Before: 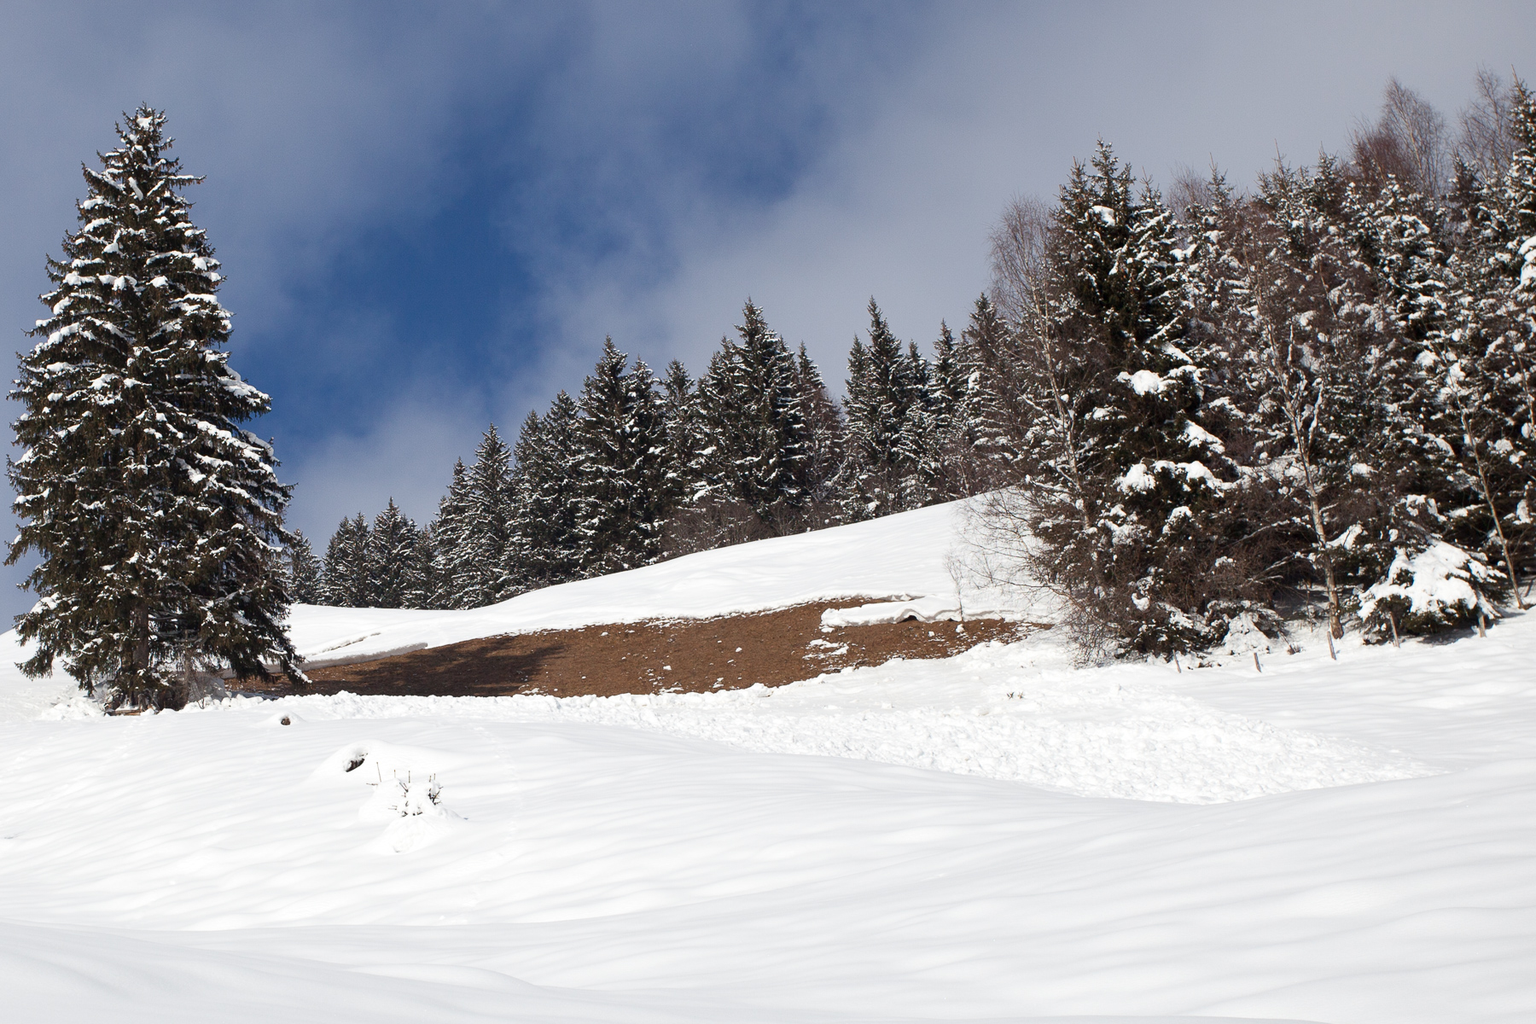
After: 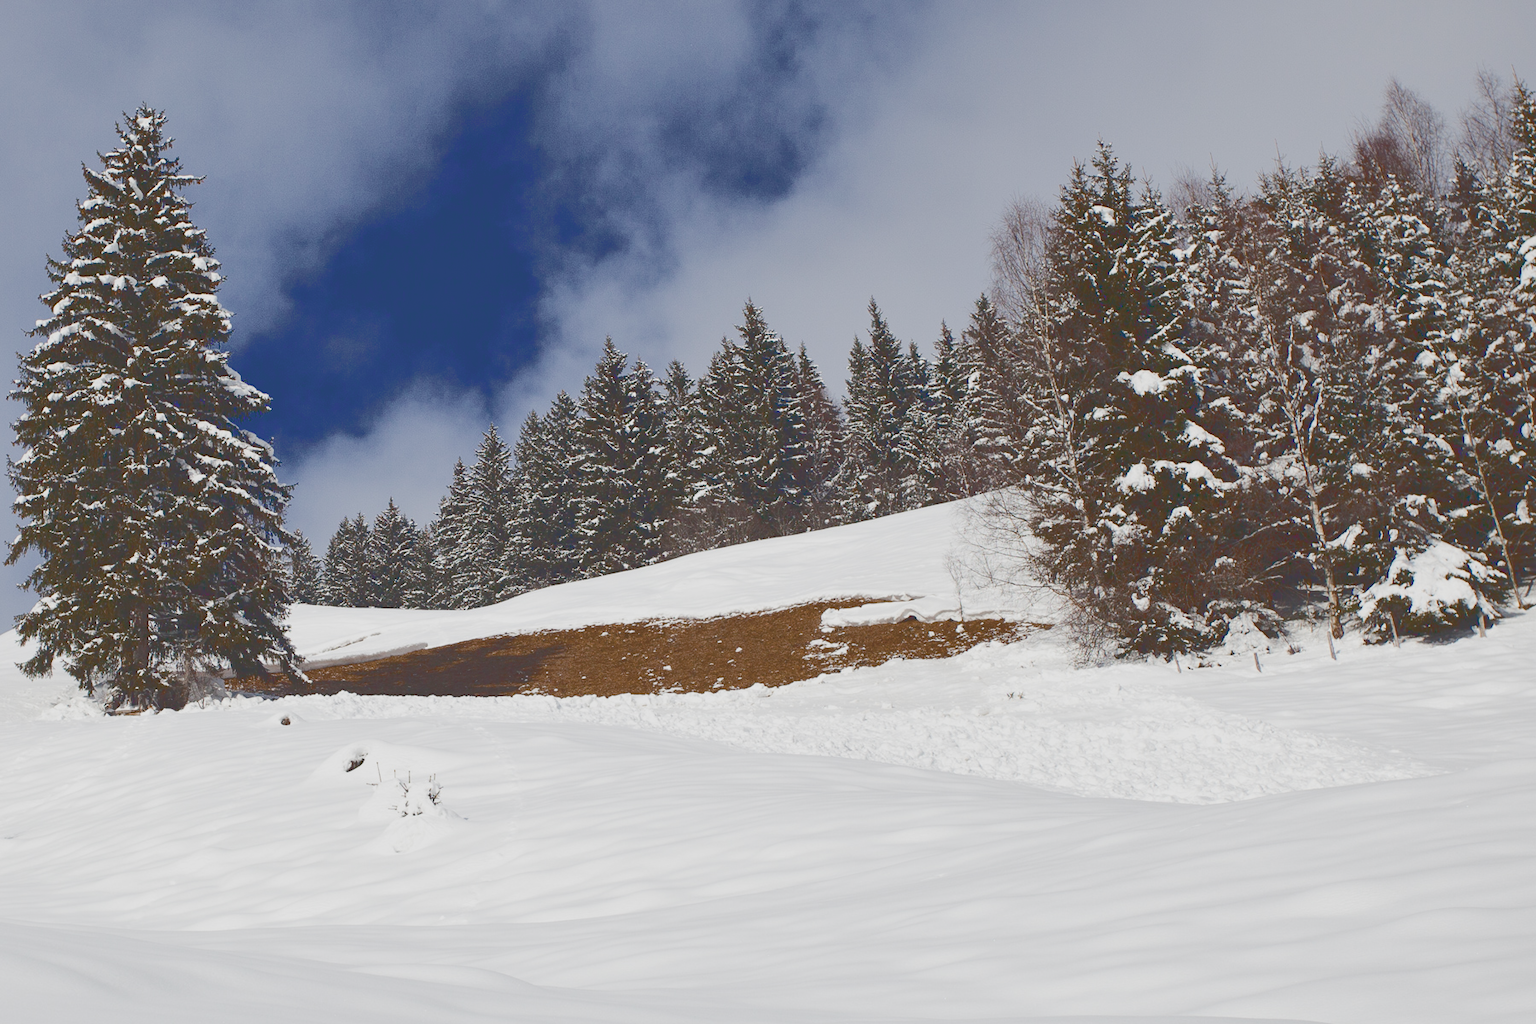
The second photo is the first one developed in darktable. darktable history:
exposure: compensate exposure bias true, compensate highlight preservation false
color correction: highlights b* -0.028
color balance rgb: linear chroma grading › global chroma 9.687%, perceptual saturation grading › global saturation 20%, perceptual saturation grading › highlights -25.598%, perceptual saturation grading › shadows 50.305%, perceptual brilliance grading › global brilliance 3.219%, saturation formula JzAzBz (2021)
local contrast: mode bilateral grid, contrast 19, coarseness 51, detail 119%, midtone range 0.2
base curve: curves: ch0 [(0, 0.024) (0.055, 0.065) (0.121, 0.166) (0.236, 0.319) (0.693, 0.726) (1, 1)]
contrast brightness saturation: contrast -0.247, saturation -0.438
